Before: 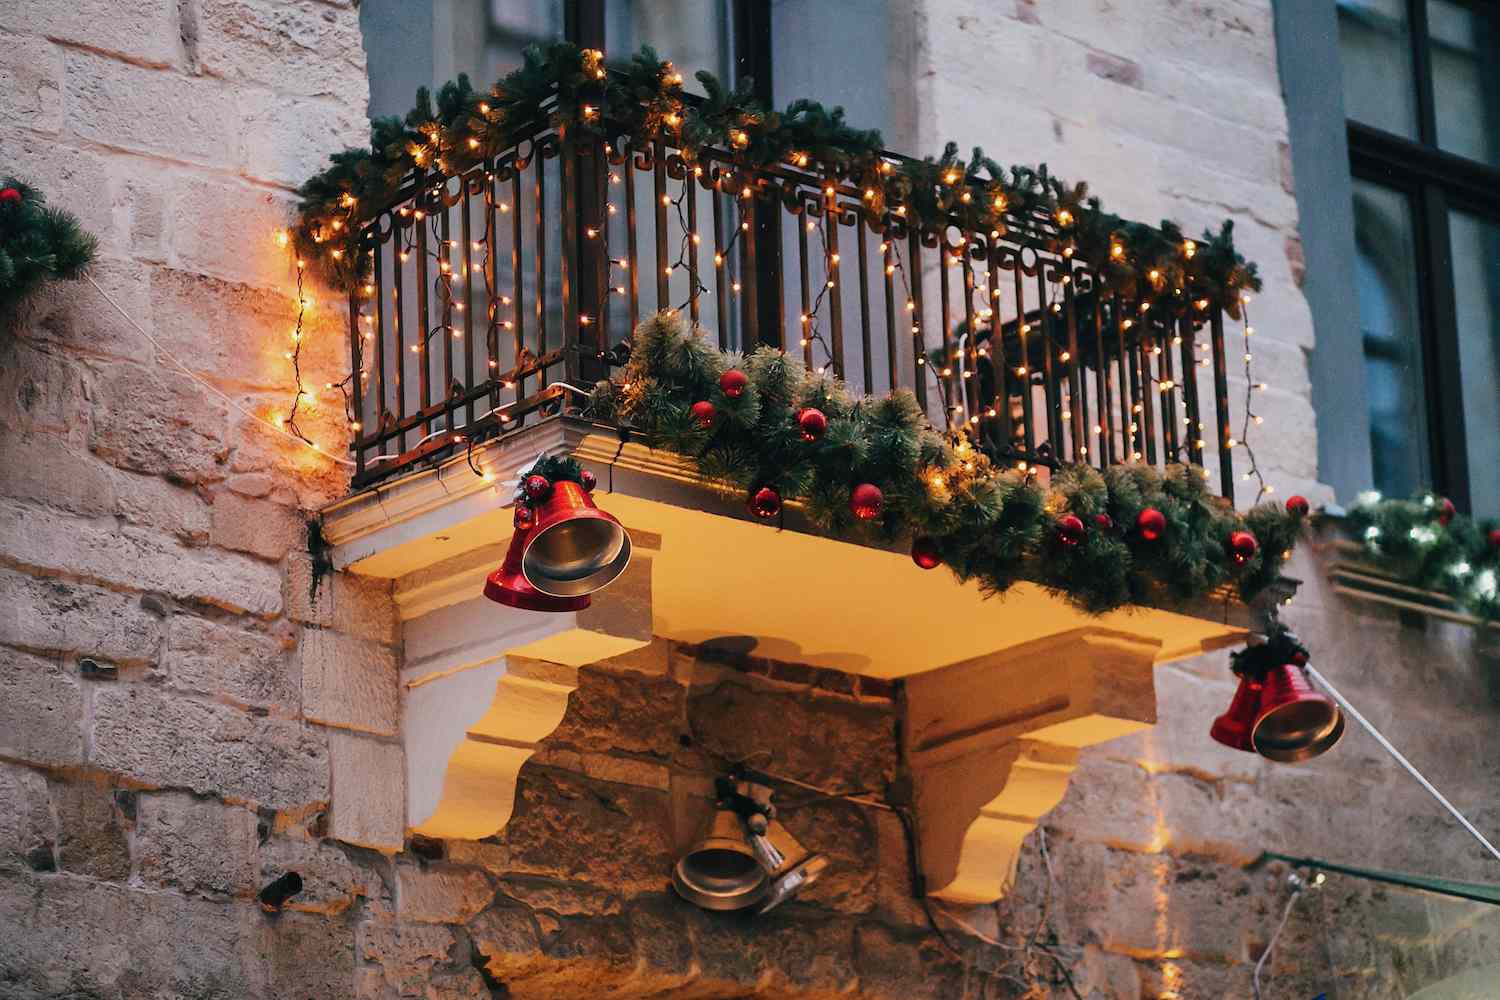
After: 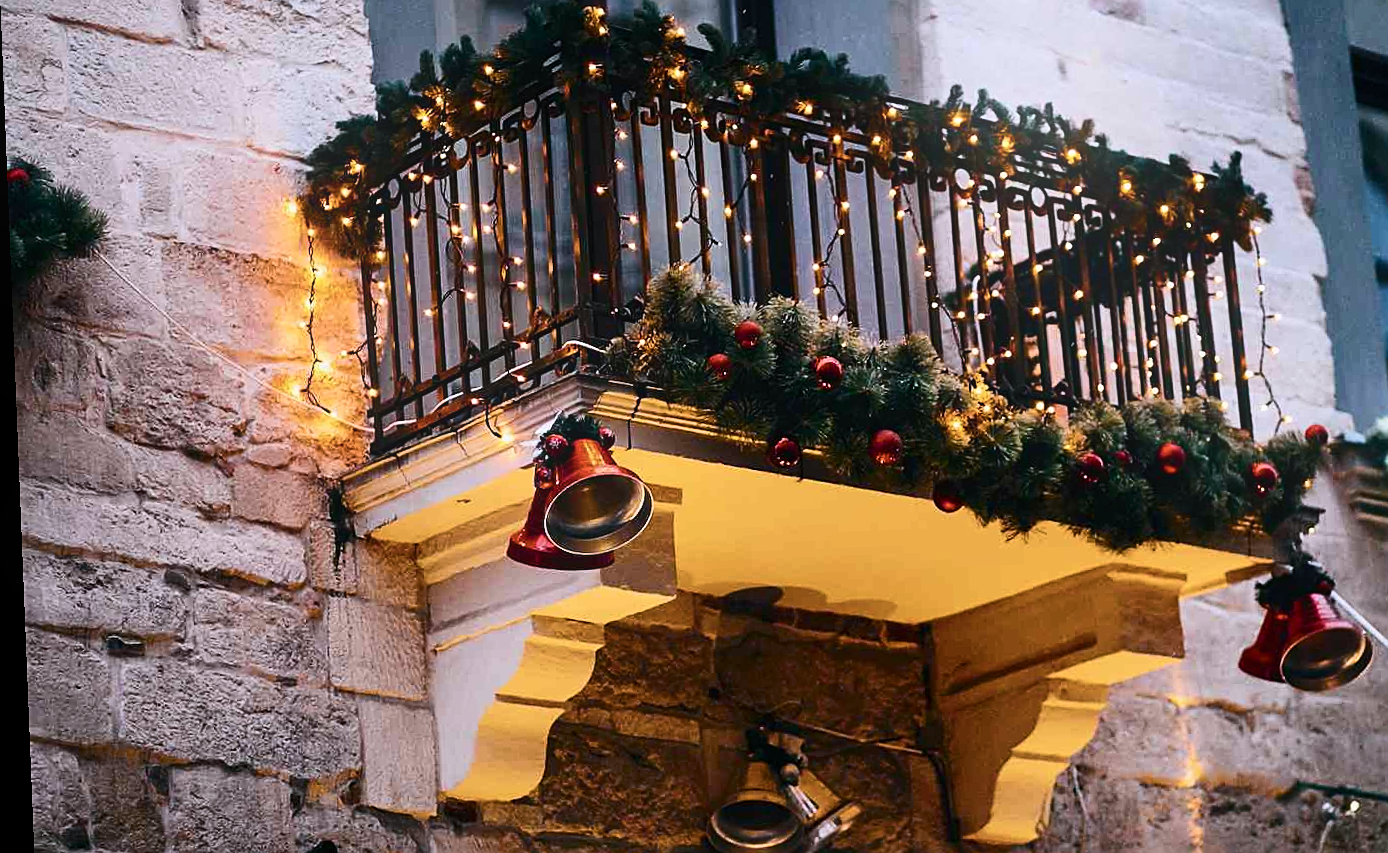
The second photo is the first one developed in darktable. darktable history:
white balance: red 0.984, blue 1.059
sharpen: on, module defaults
crop: top 7.49%, right 9.717%, bottom 11.943%
bloom: size 16%, threshold 98%, strength 20%
rotate and perspective: rotation -2.29°, automatic cropping off
color balance rgb: linear chroma grading › global chroma 15%, perceptual saturation grading › global saturation 30%
contrast brightness saturation: contrast 0.25, saturation -0.31
tone curve: curves: ch0 [(0, 0) (0.003, 0.003) (0.011, 0.011) (0.025, 0.025) (0.044, 0.045) (0.069, 0.07) (0.1, 0.1) (0.136, 0.137) (0.177, 0.179) (0.224, 0.226) (0.277, 0.279) (0.335, 0.338) (0.399, 0.402) (0.468, 0.472) (0.543, 0.547) (0.623, 0.628) (0.709, 0.715) (0.801, 0.807) (0.898, 0.902) (1, 1)], preserve colors none
